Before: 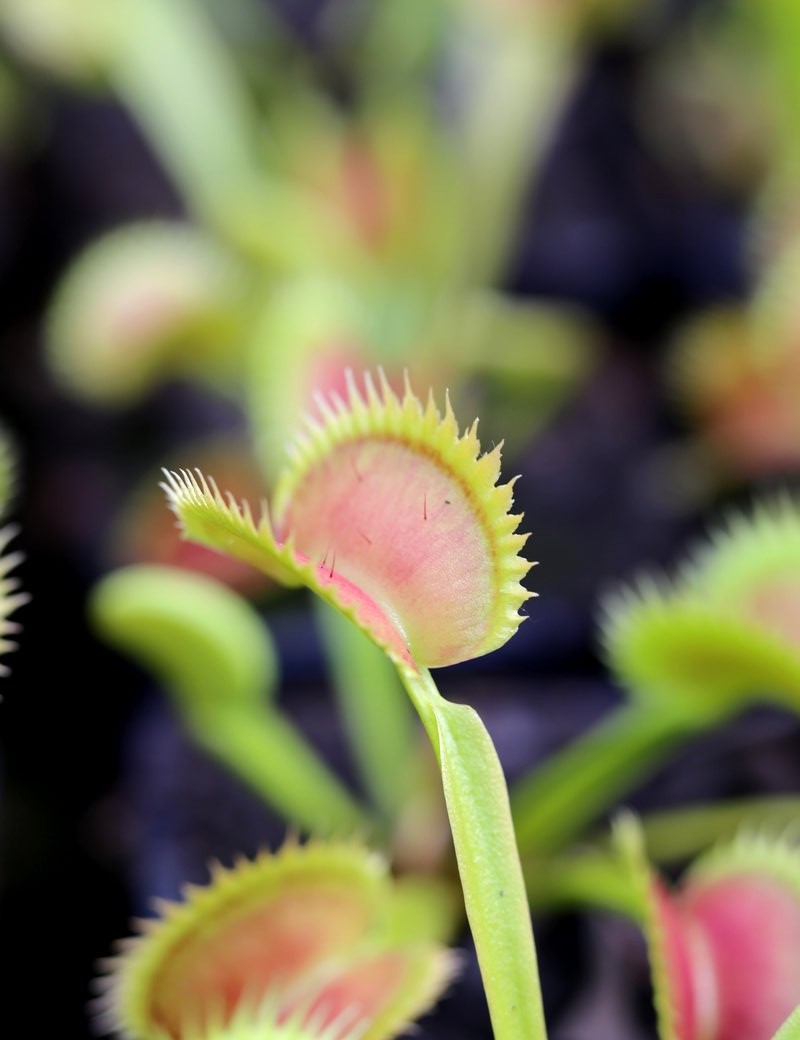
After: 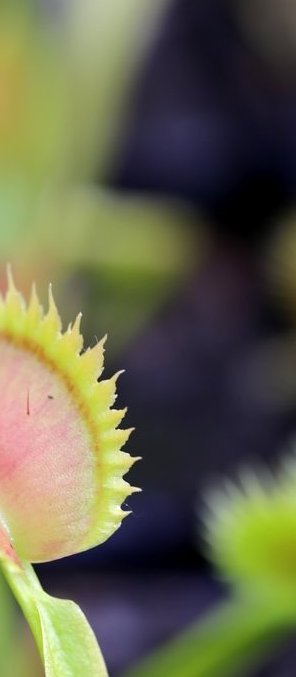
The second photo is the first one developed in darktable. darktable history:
crop and rotate: left 49.72%, top 10.126%, right 13.2%, bottom 24.749%
